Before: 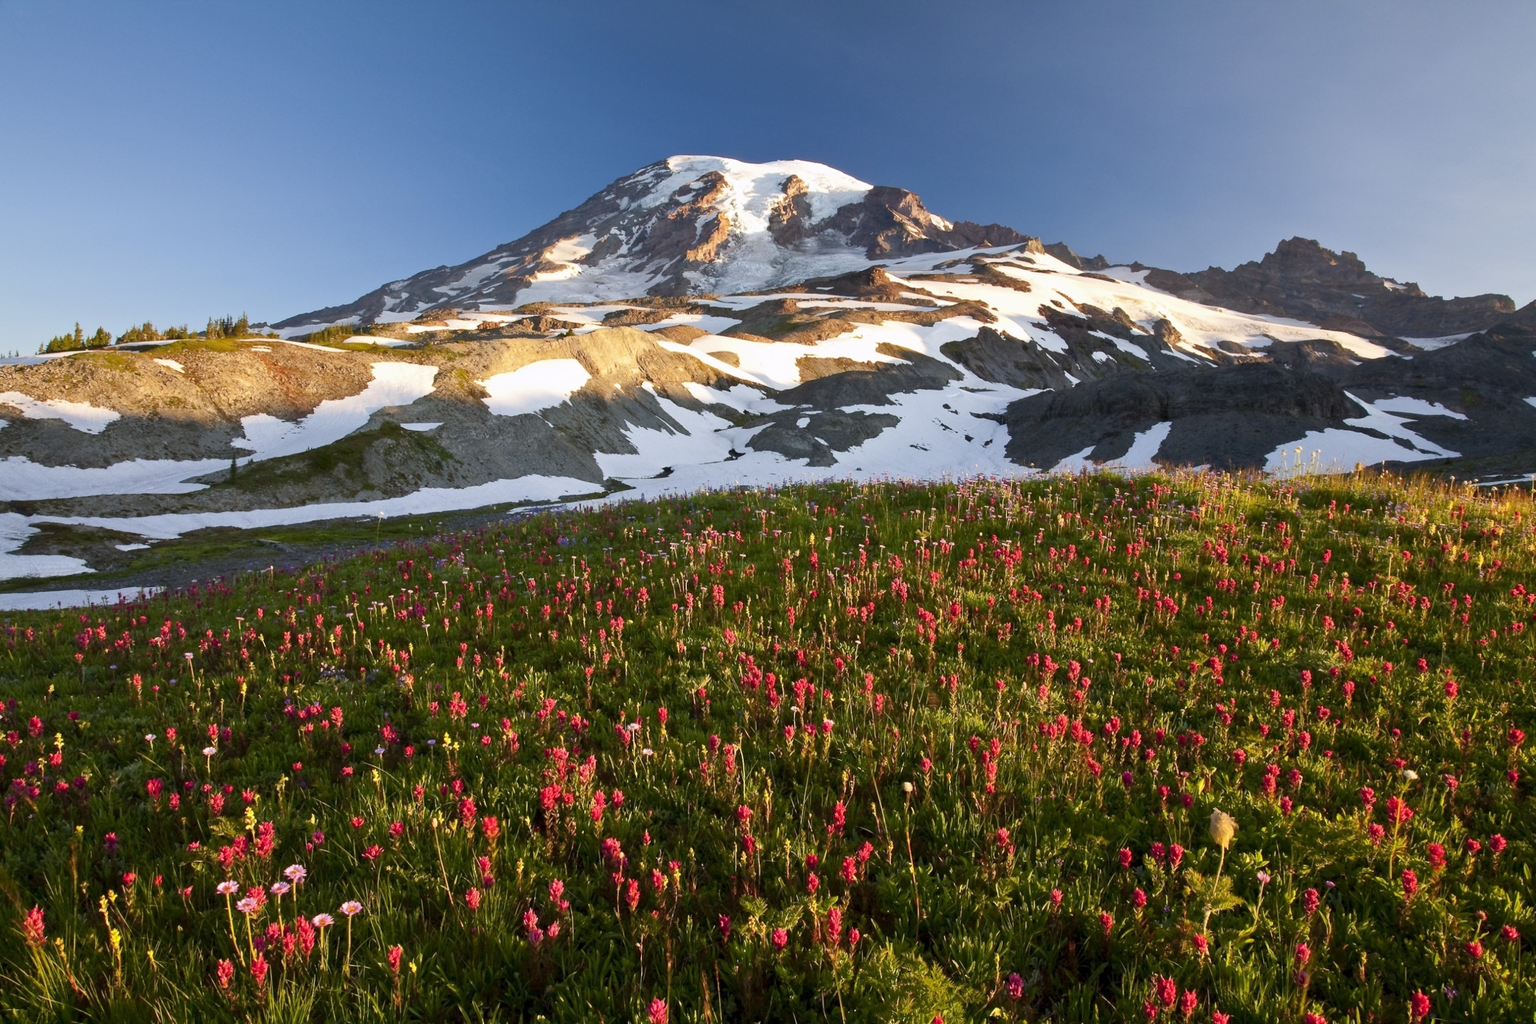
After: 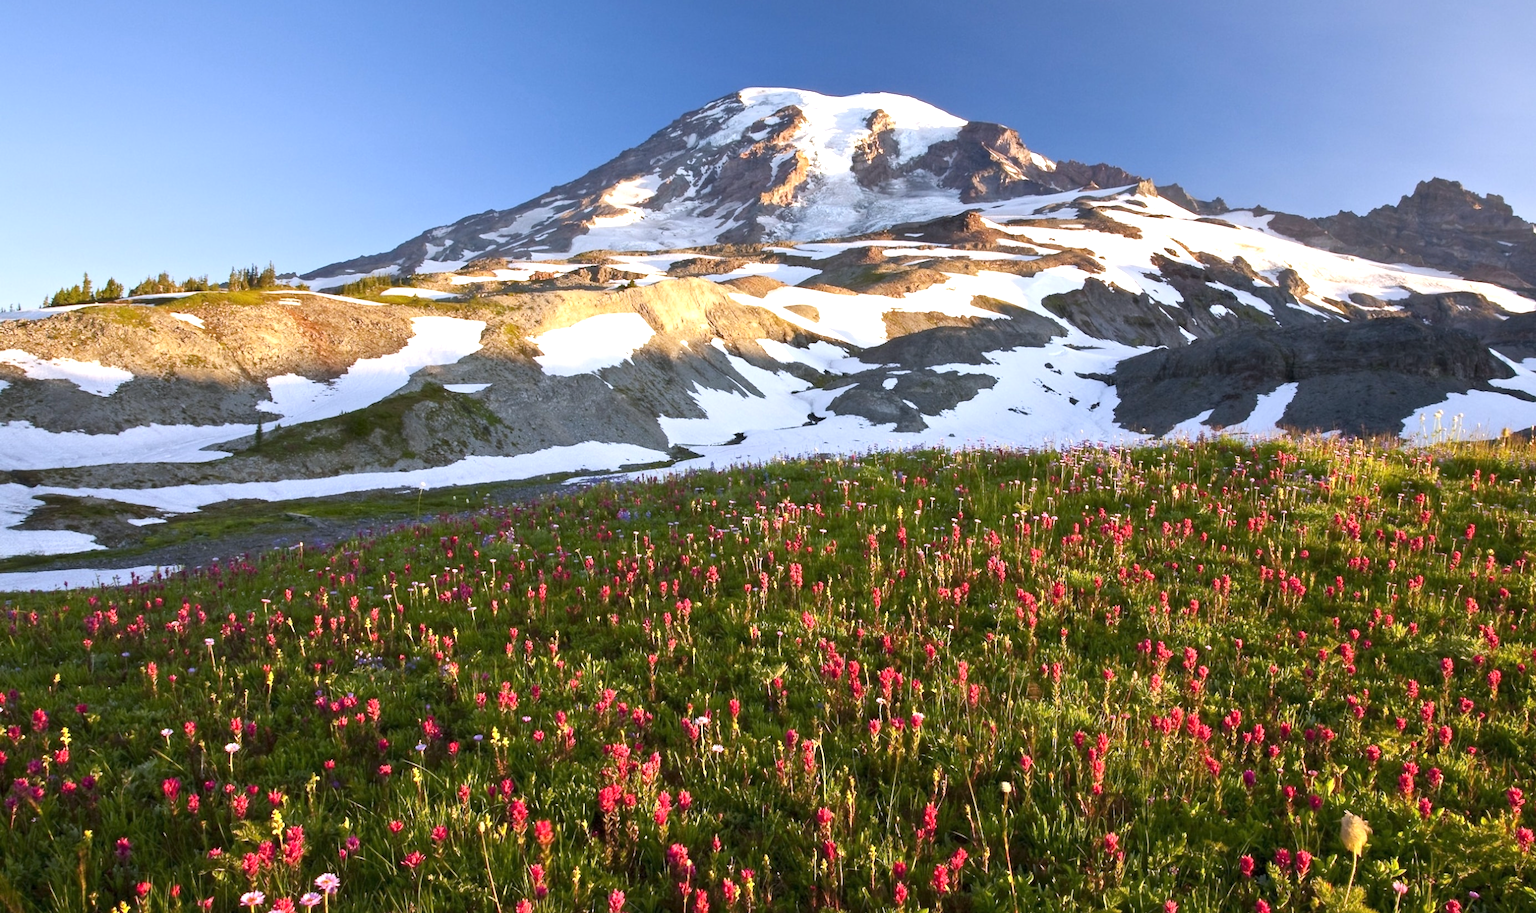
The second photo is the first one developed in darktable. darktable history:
exposure: exposure 0.574 EV, compensate highlight preservation false
white balance: red 0.984, blue 1.059
crop: top 7.49%, right 9.717%, bottom 11.943%
